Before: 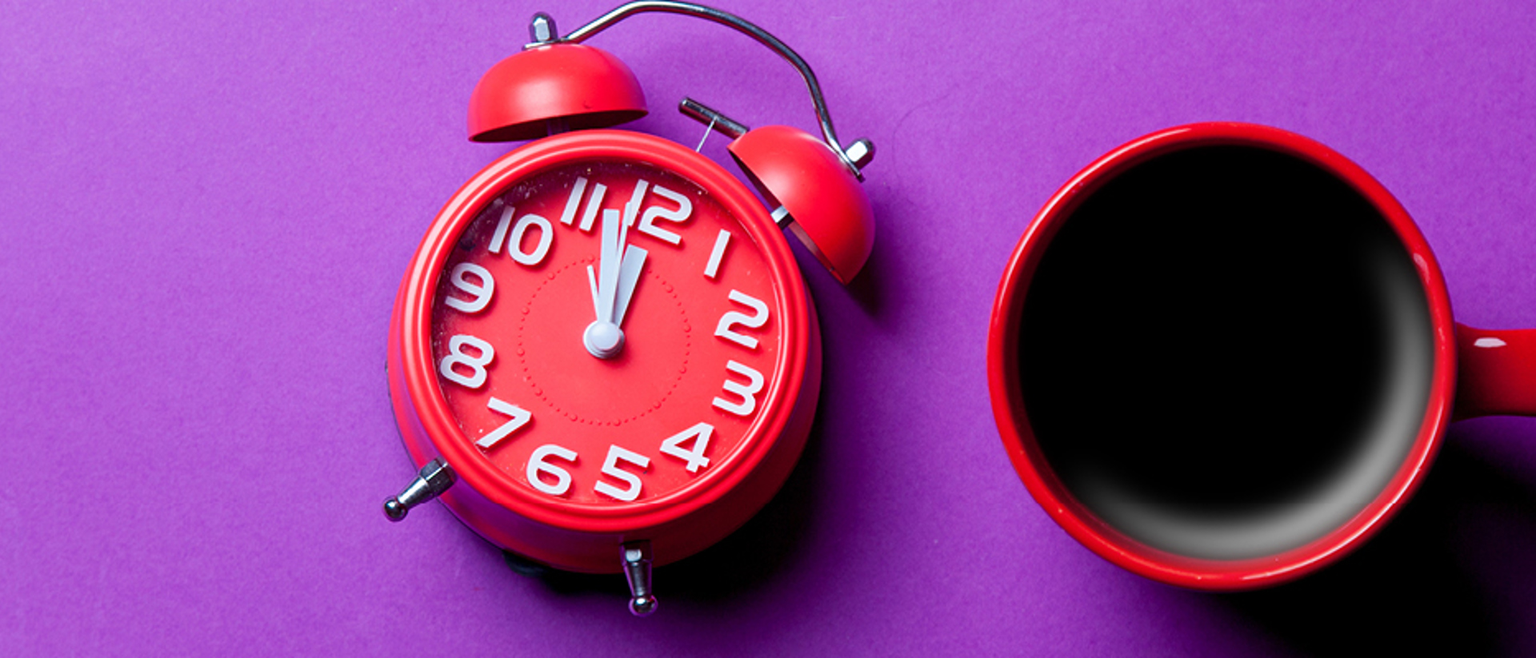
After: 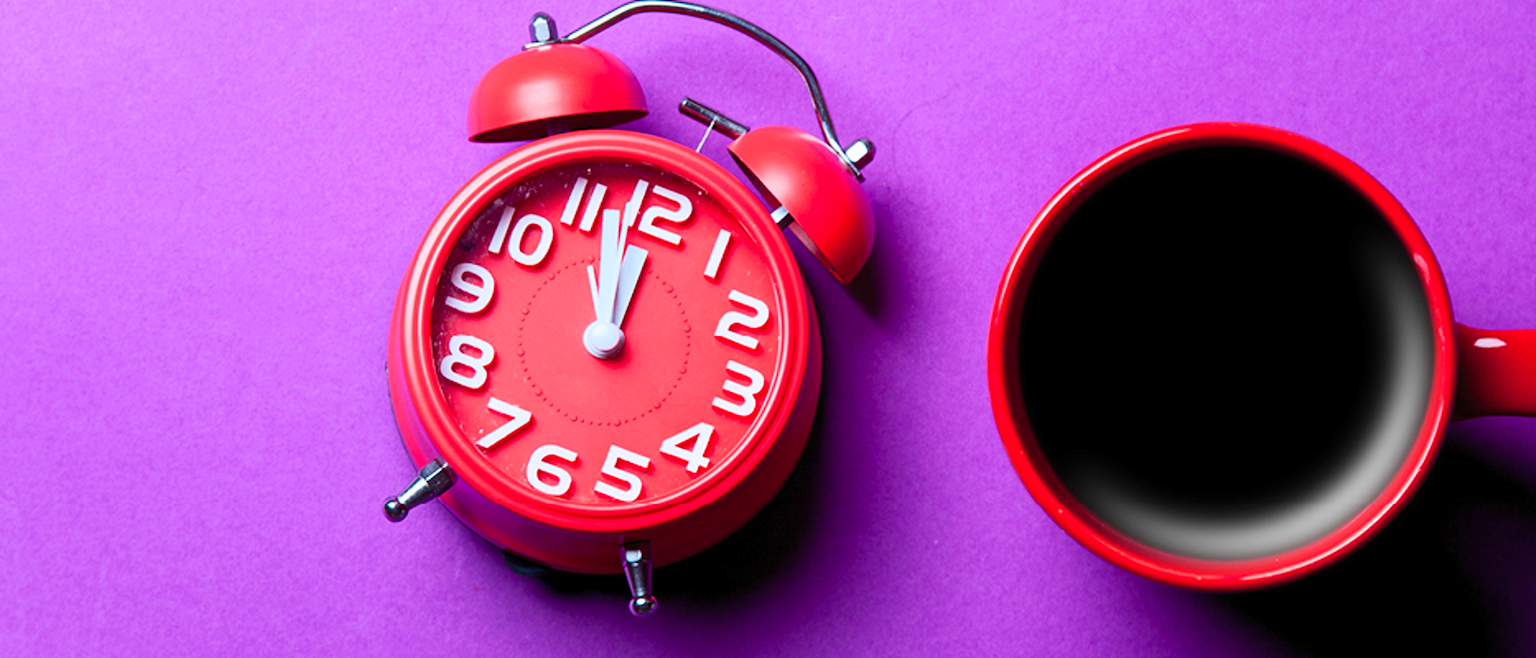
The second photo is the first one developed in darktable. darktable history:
contrast brightness saturation: contrast 0.203, brightness 0.143, saturation 0.147
